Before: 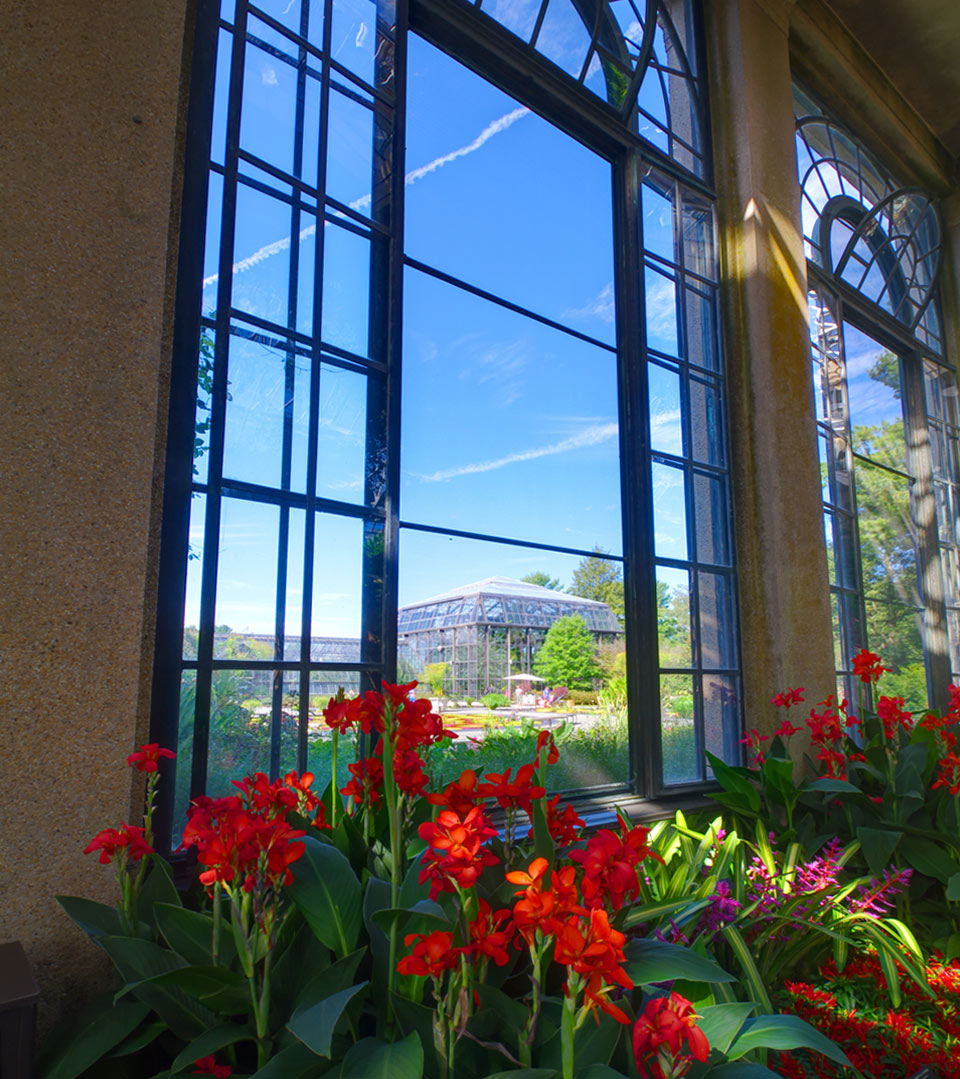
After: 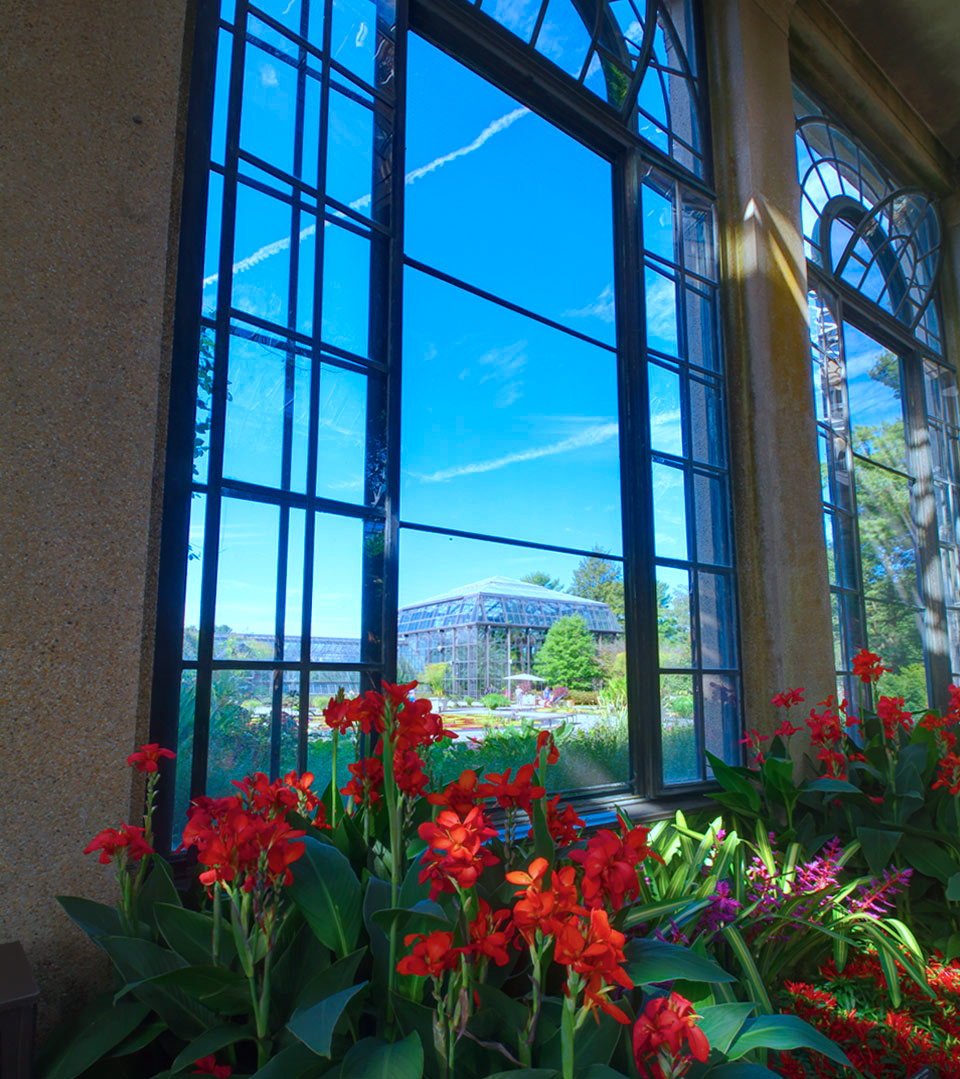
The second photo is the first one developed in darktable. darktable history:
color correction: highlights a* -9.14, highlights b* -22.6
tone equalizer: edges refinement/feathering 500, mask exposure compensation -1.57 EV, preserve details no
